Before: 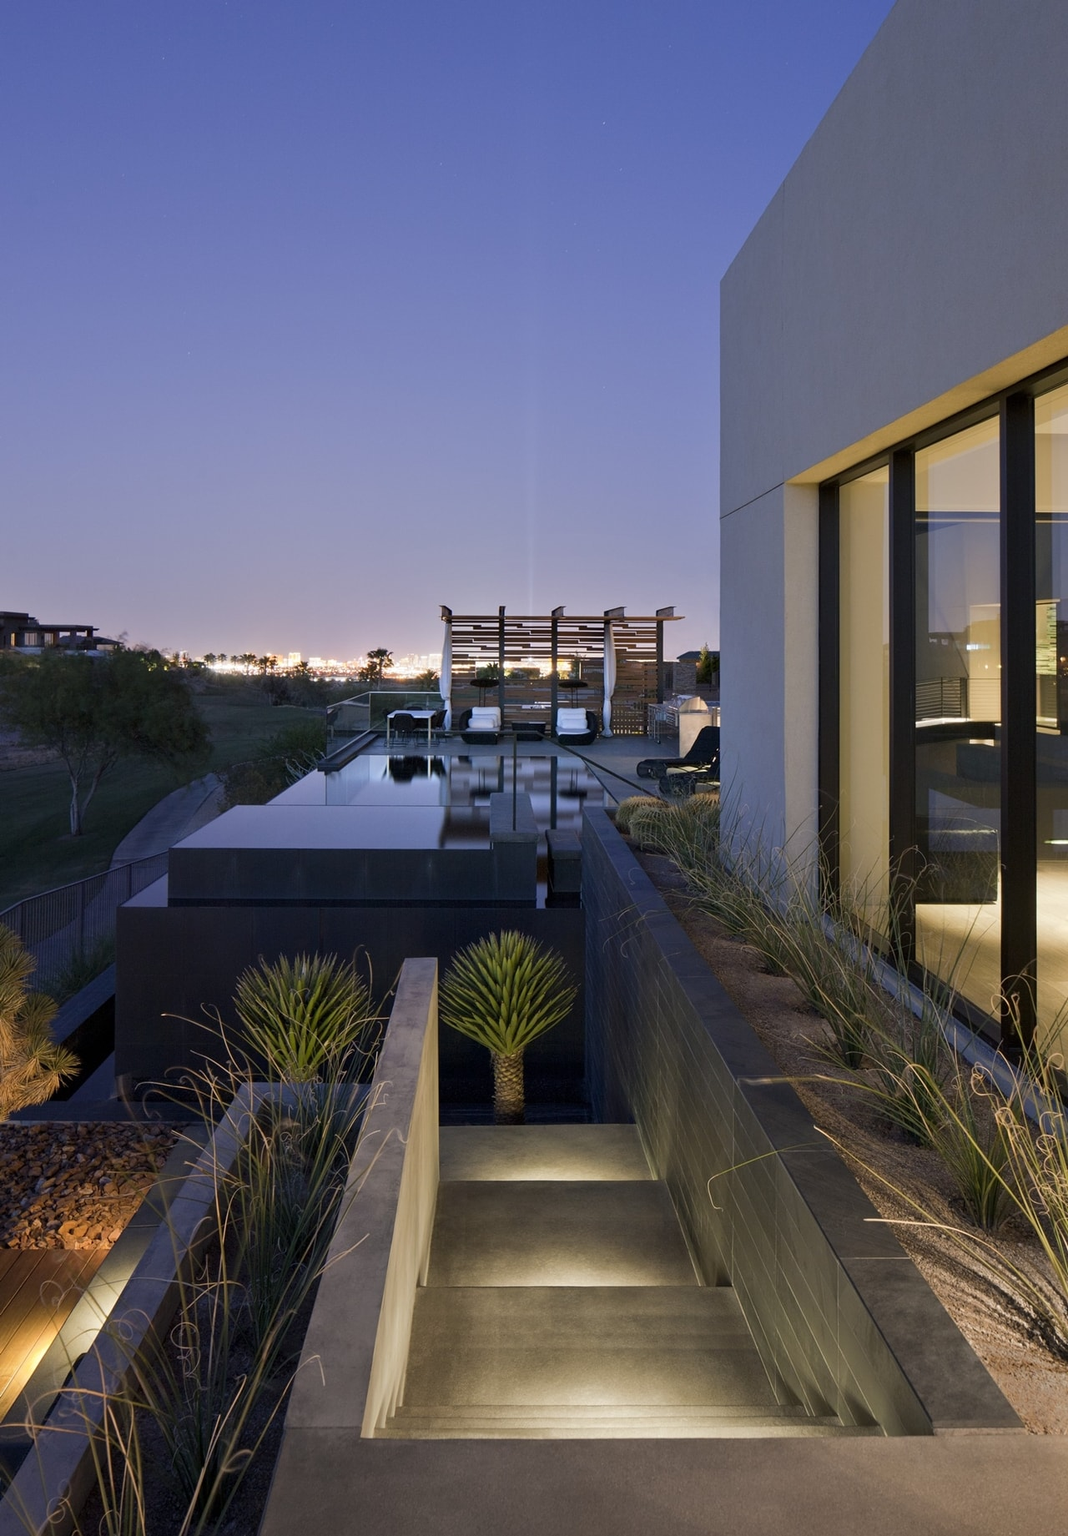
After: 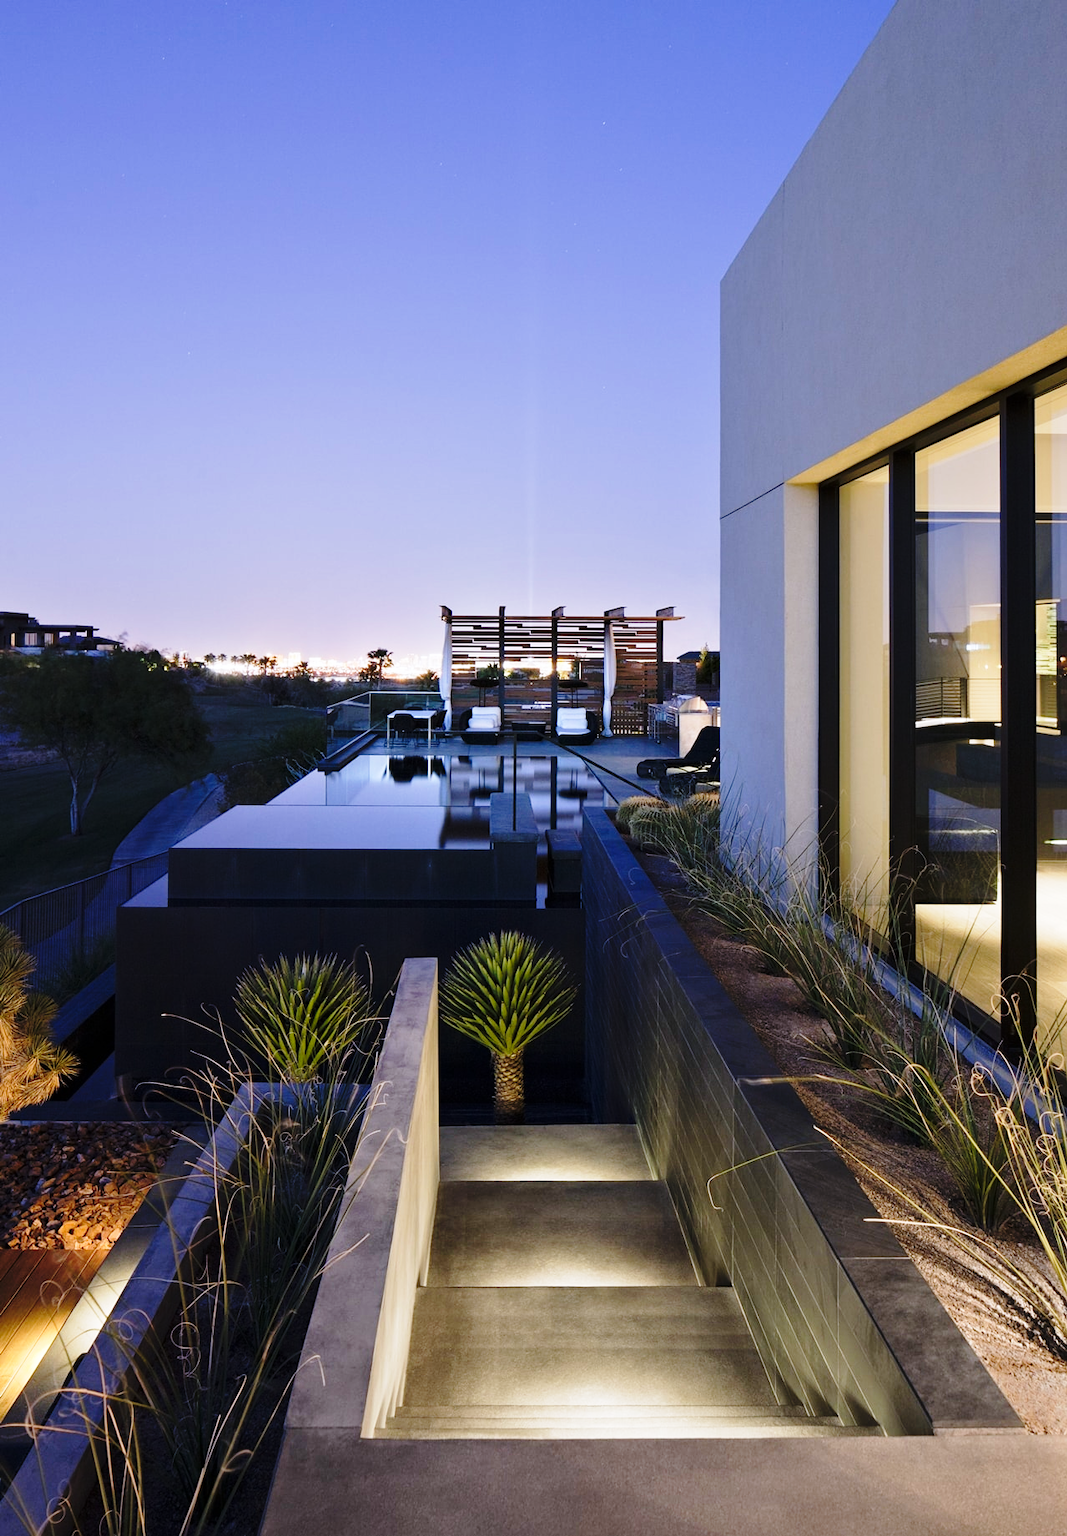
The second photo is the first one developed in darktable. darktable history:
color calibration: illuminant as shot in camera, x 0.358, y 0.373, temperature 4628.91 K
base curve: curves: ch0 [(0, 0) (0.04, 0.03) (0.133, 0.232) (0.448, 0.748) (0.843, 0.968) (1, 1)], preserve colors none
